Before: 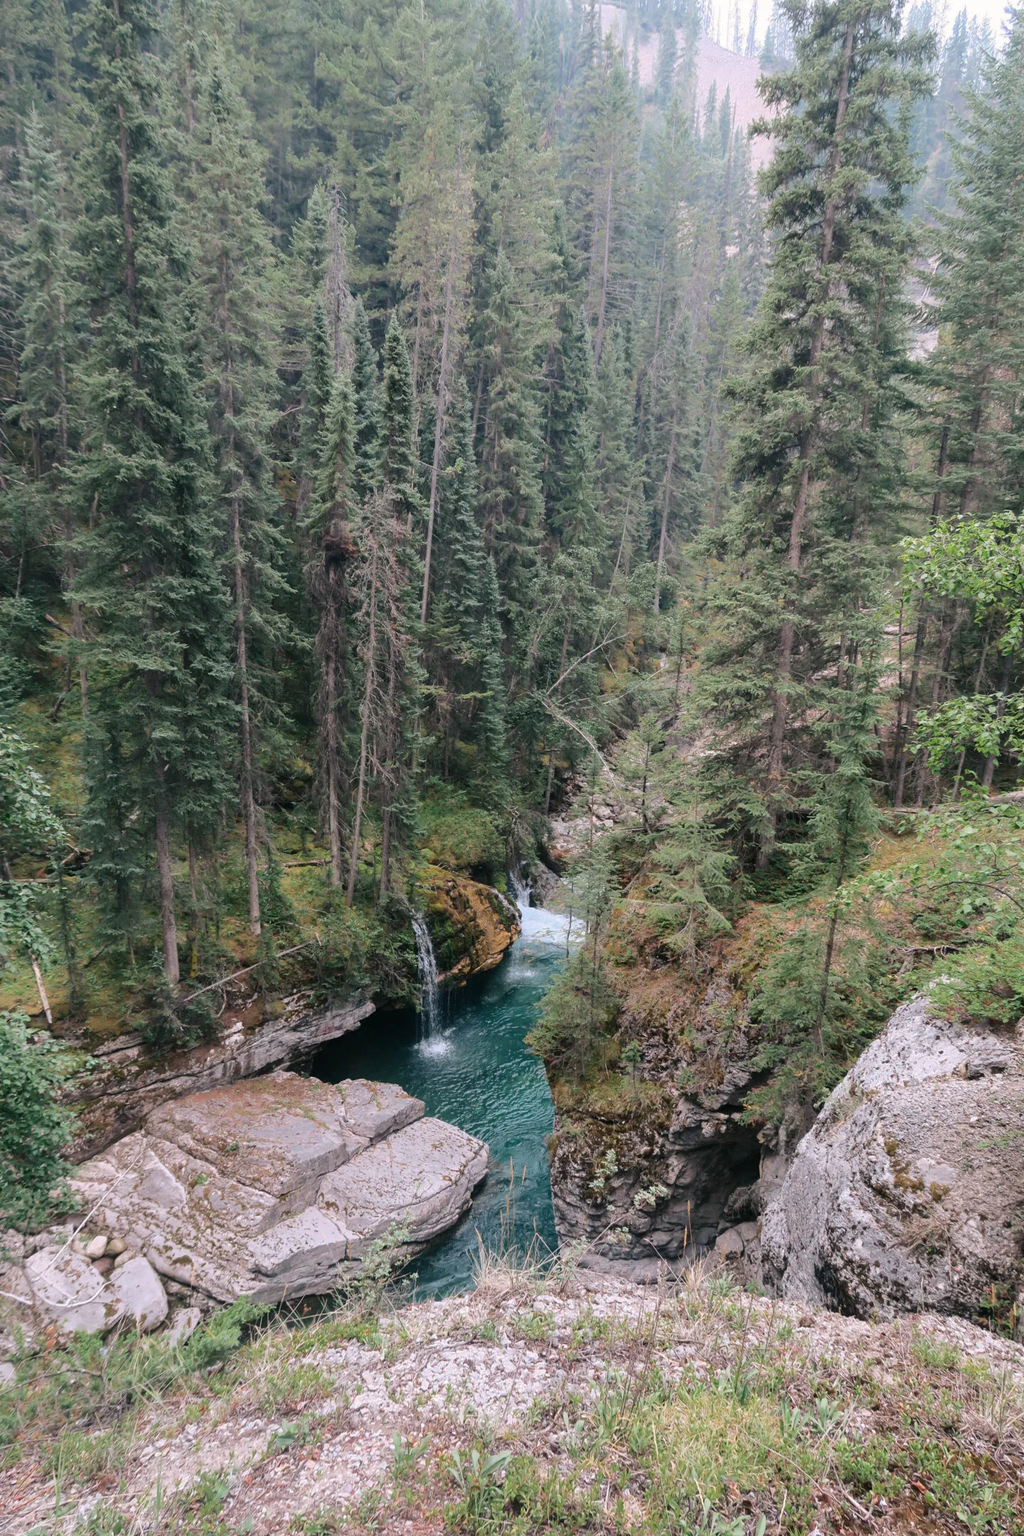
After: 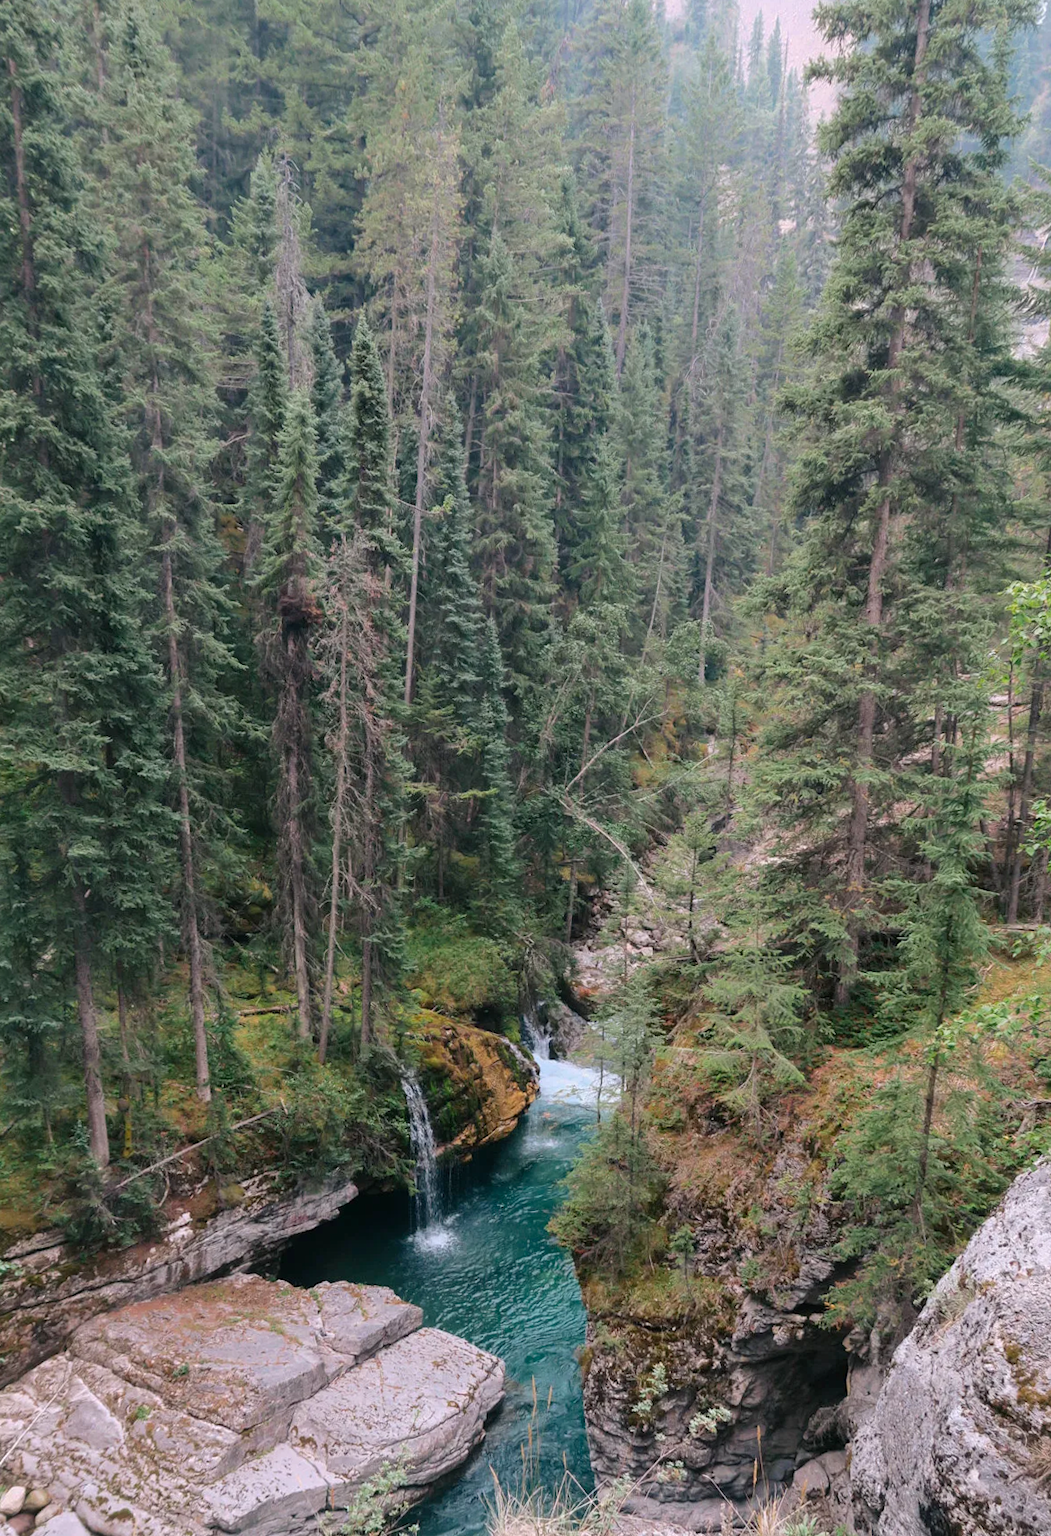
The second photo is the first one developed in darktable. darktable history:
contrast brightness saturation: saturation 0.18
crop and rotate: left 10.77%, top 5.1%, right 10.41%, bottom 16.76%
rotate and perspective: rotation -1.24°, automatic cropping off
